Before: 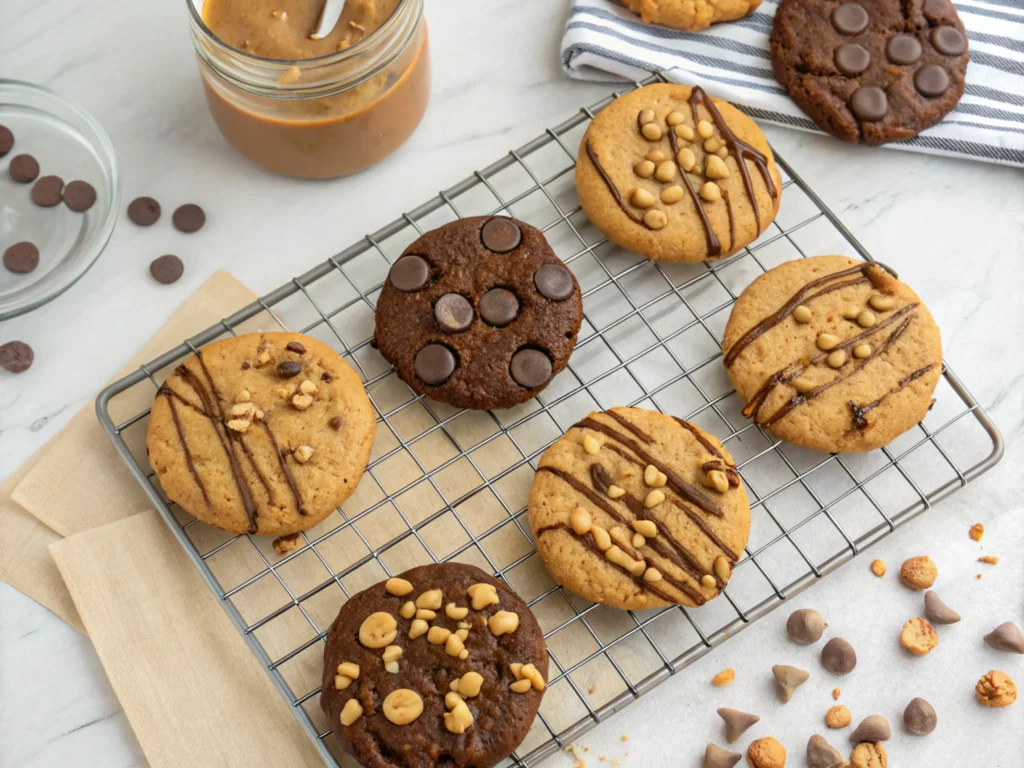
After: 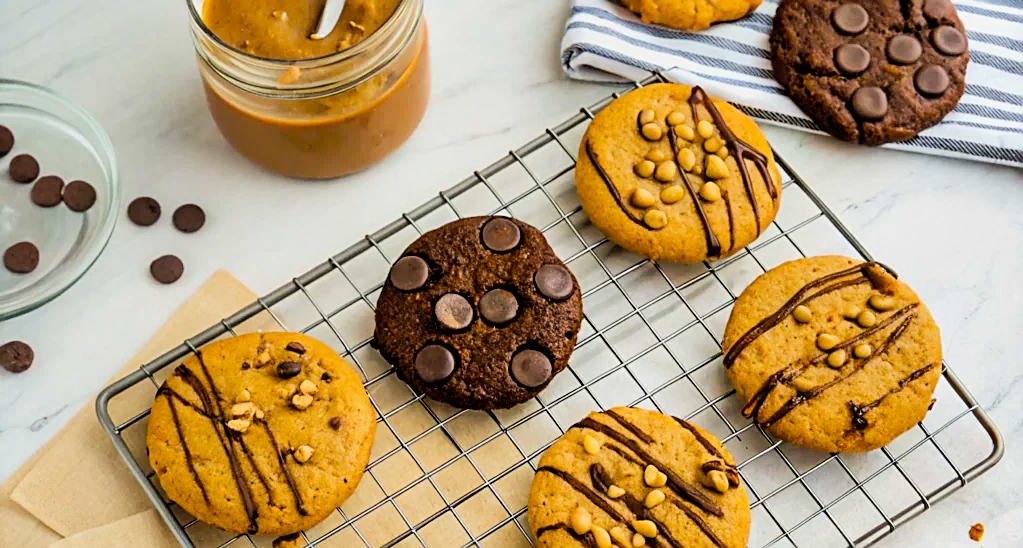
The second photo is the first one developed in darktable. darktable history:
filmic rgb: black relative exposure -4.54 EV, white relative exposure 4.8 EV, hardness 2.36, latitude 35.99%, contrast 1.042, highlights saturation mix 1.23%, shadows ↔ highlights balance 1.31%
levels: black 0.101%, white 99.97%, levels [0, 0.476, 0.951]
shadows and highlights: shadows 43.49, white point adjustment -1.43, highlights color adjustment 46.42%, soften with gaussian
crop: bottom 28.593%
sharpen: amount 0.58
velvia: on, module defaults
color balance rgb: global offset › hue 169.59°, perceptual saturation grading › global saturation 25.629%, perceptual brilliance grading › highlights 20.036%, perceptual brilliance grading › mid-tones 20.83%, perceptual brilliance grading › shadows -19.744%, global vibrance 20%
